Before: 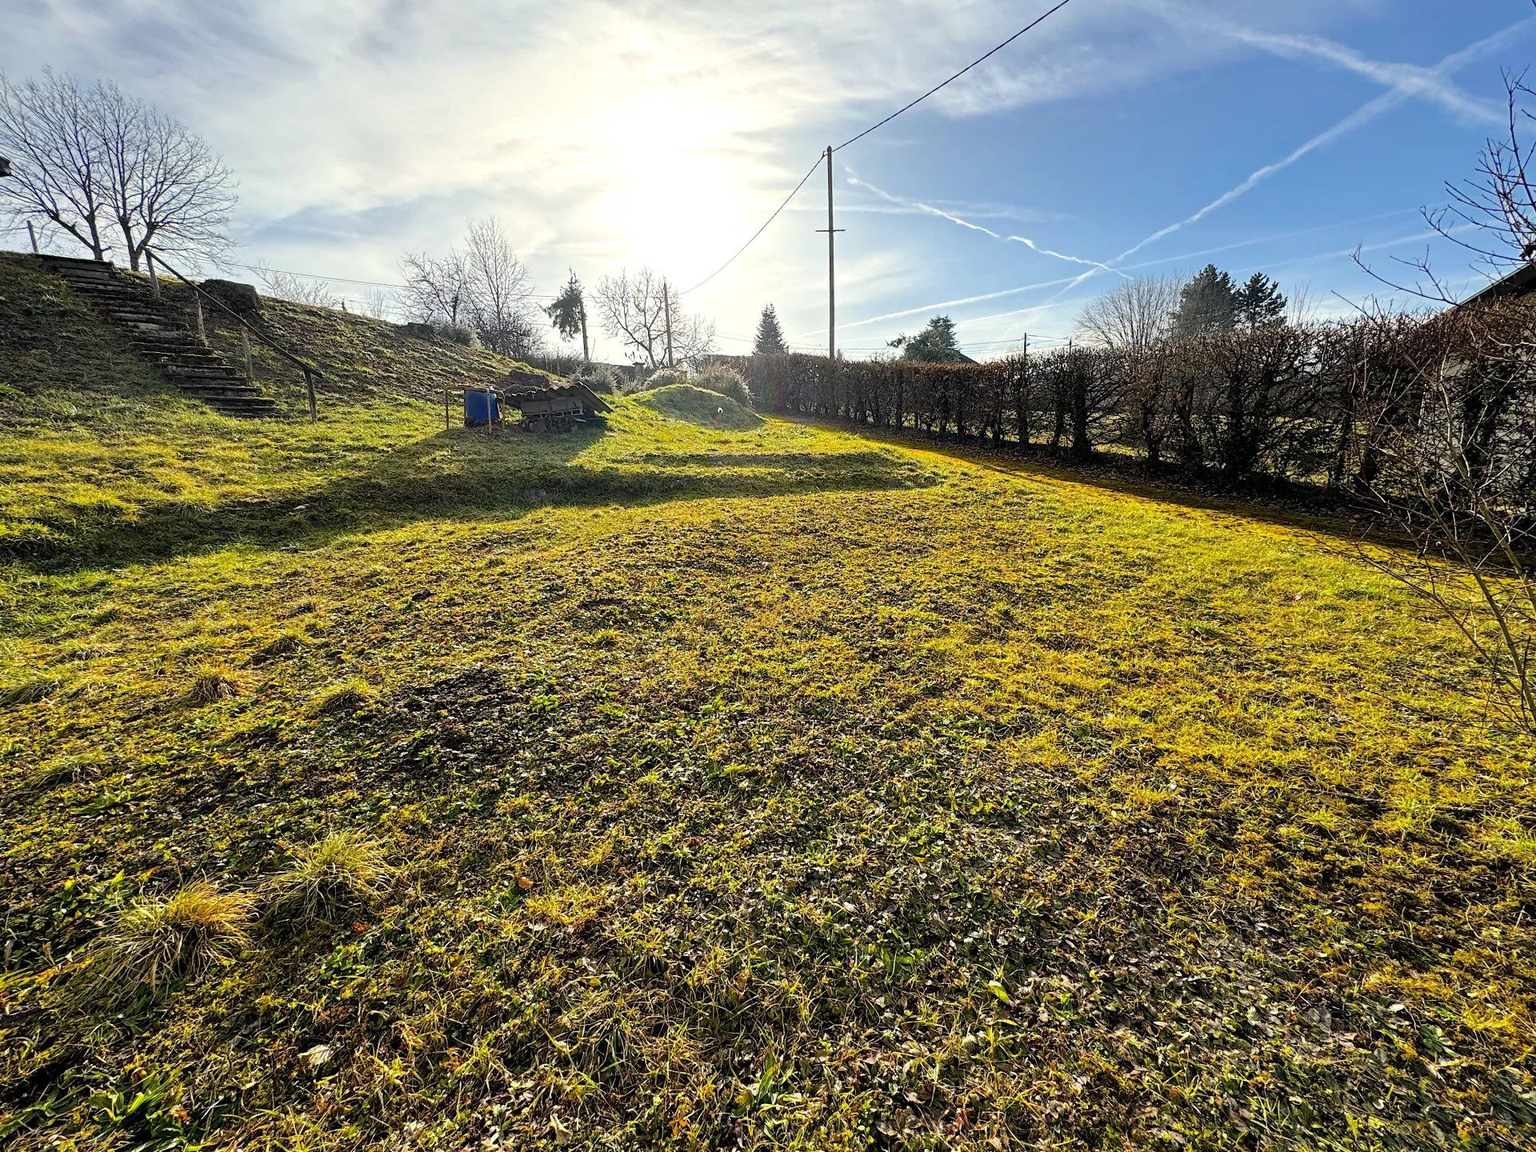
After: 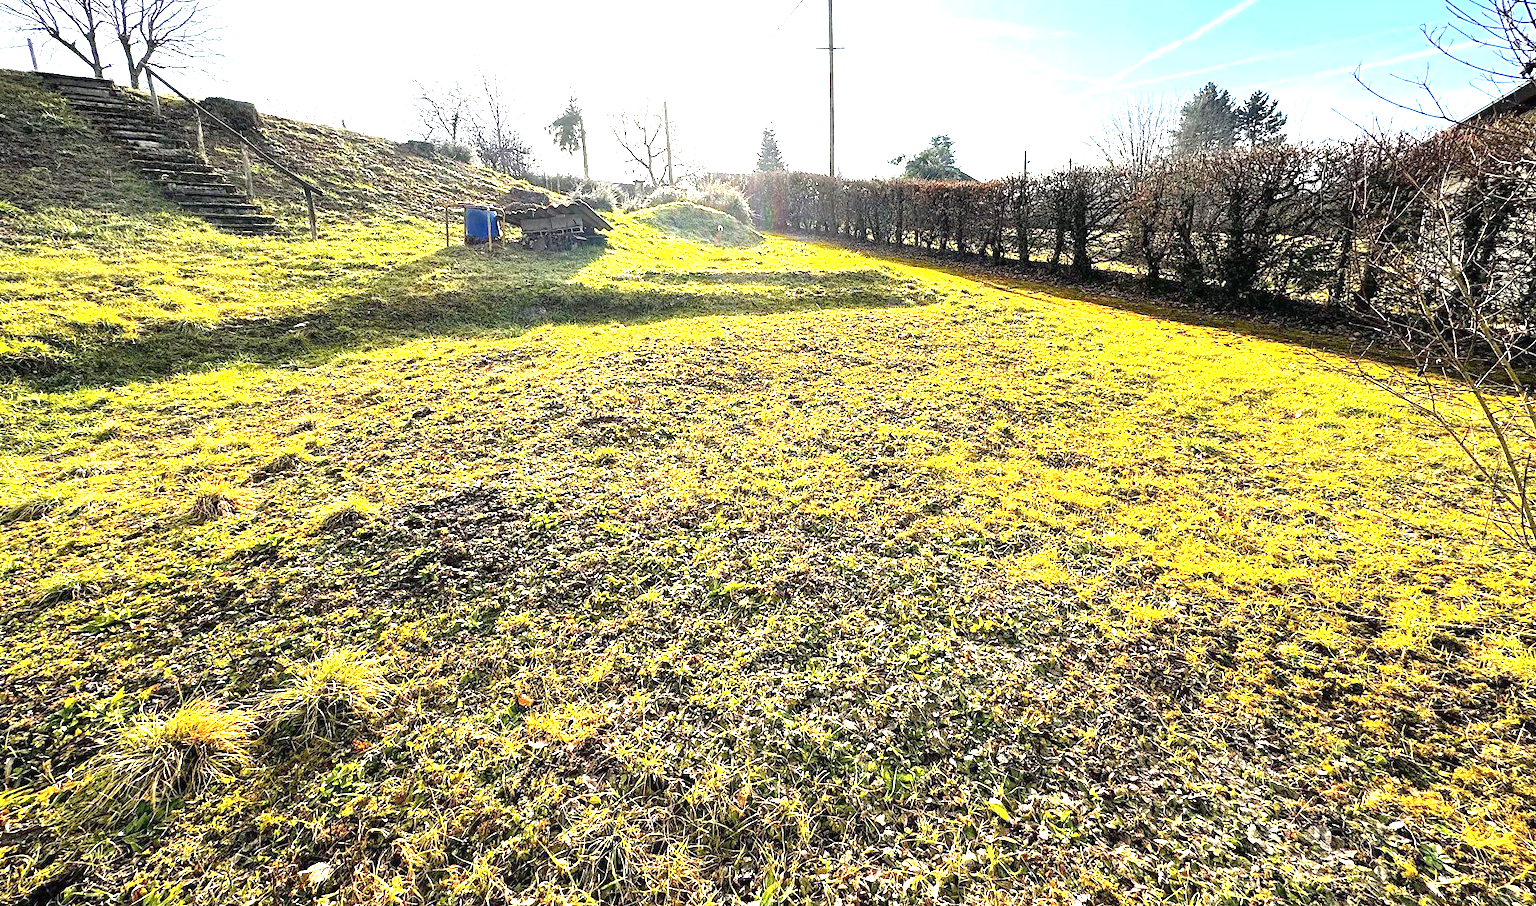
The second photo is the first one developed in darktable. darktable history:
crop and rotate: top 15.872%, bottom 5.41%
exposure: black level correction 0, exposure 1.697 EV, compensate highlight preservation false
